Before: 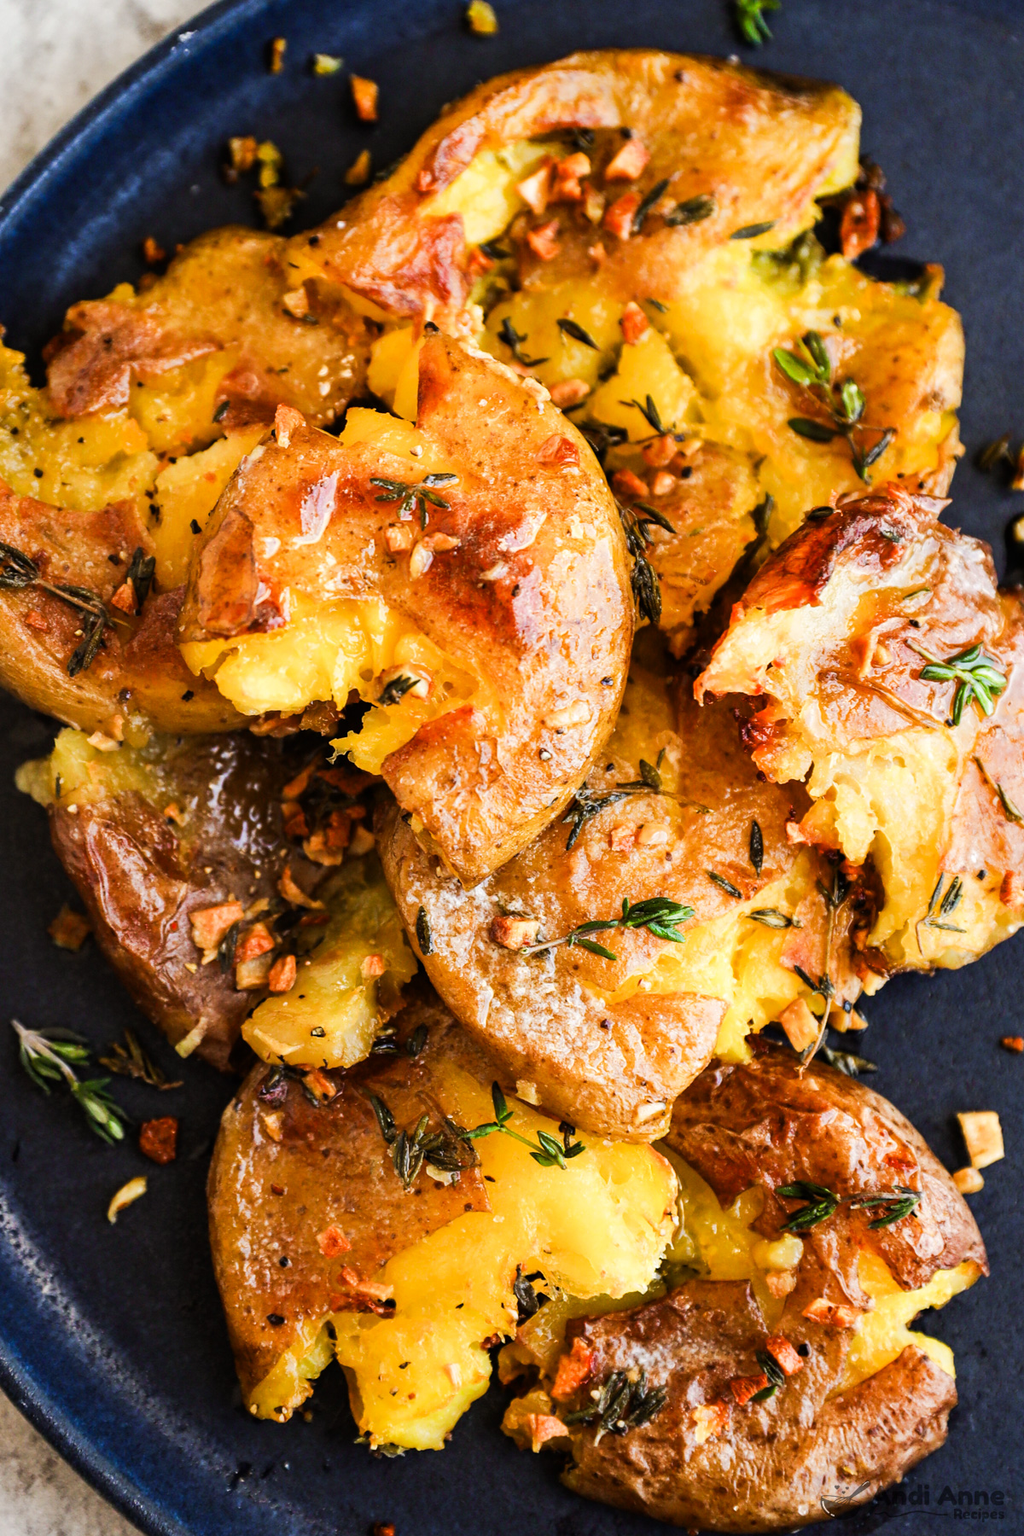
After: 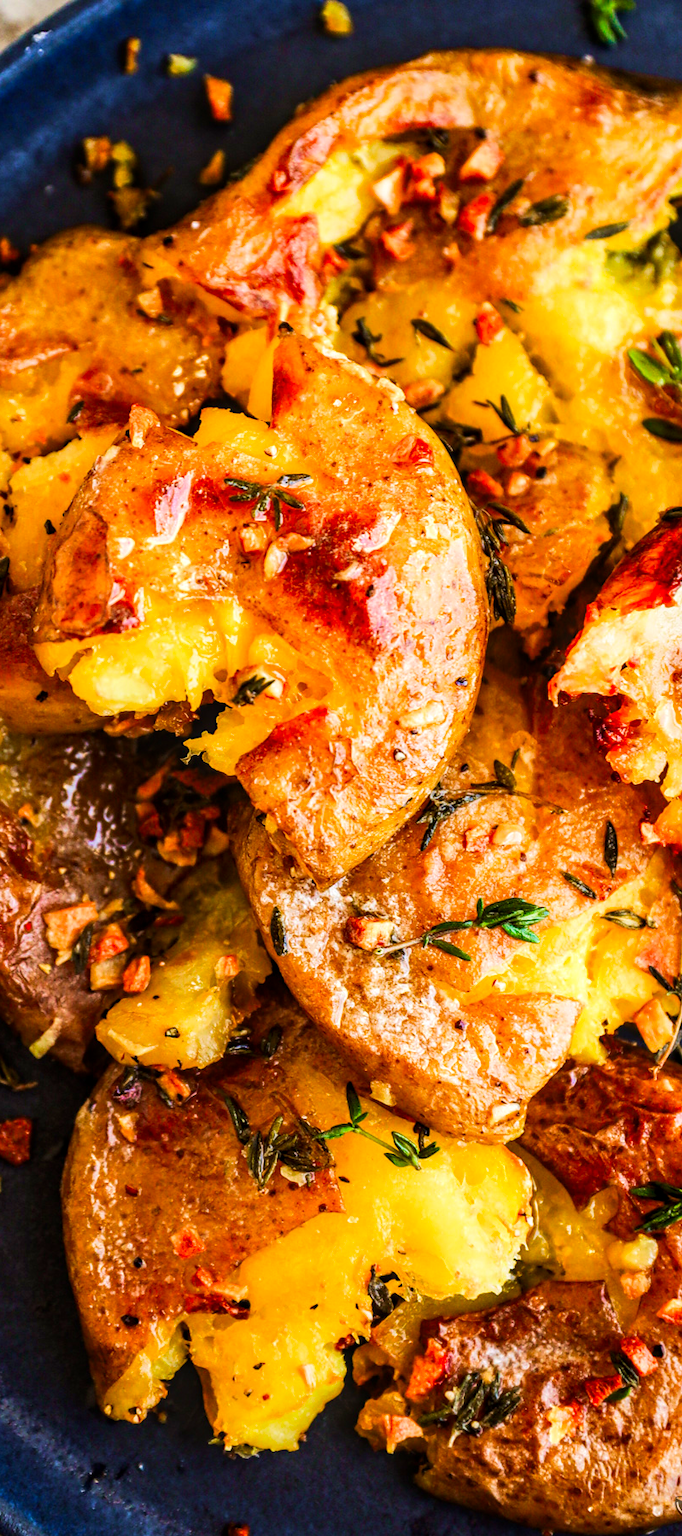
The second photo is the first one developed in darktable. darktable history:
velvia: strength 45%
local contrast: on, module defaults
contrast brightness saturation: contrast 0.09, saturation 0.28
crop and rotate: left 14.292%, right 19.041%
